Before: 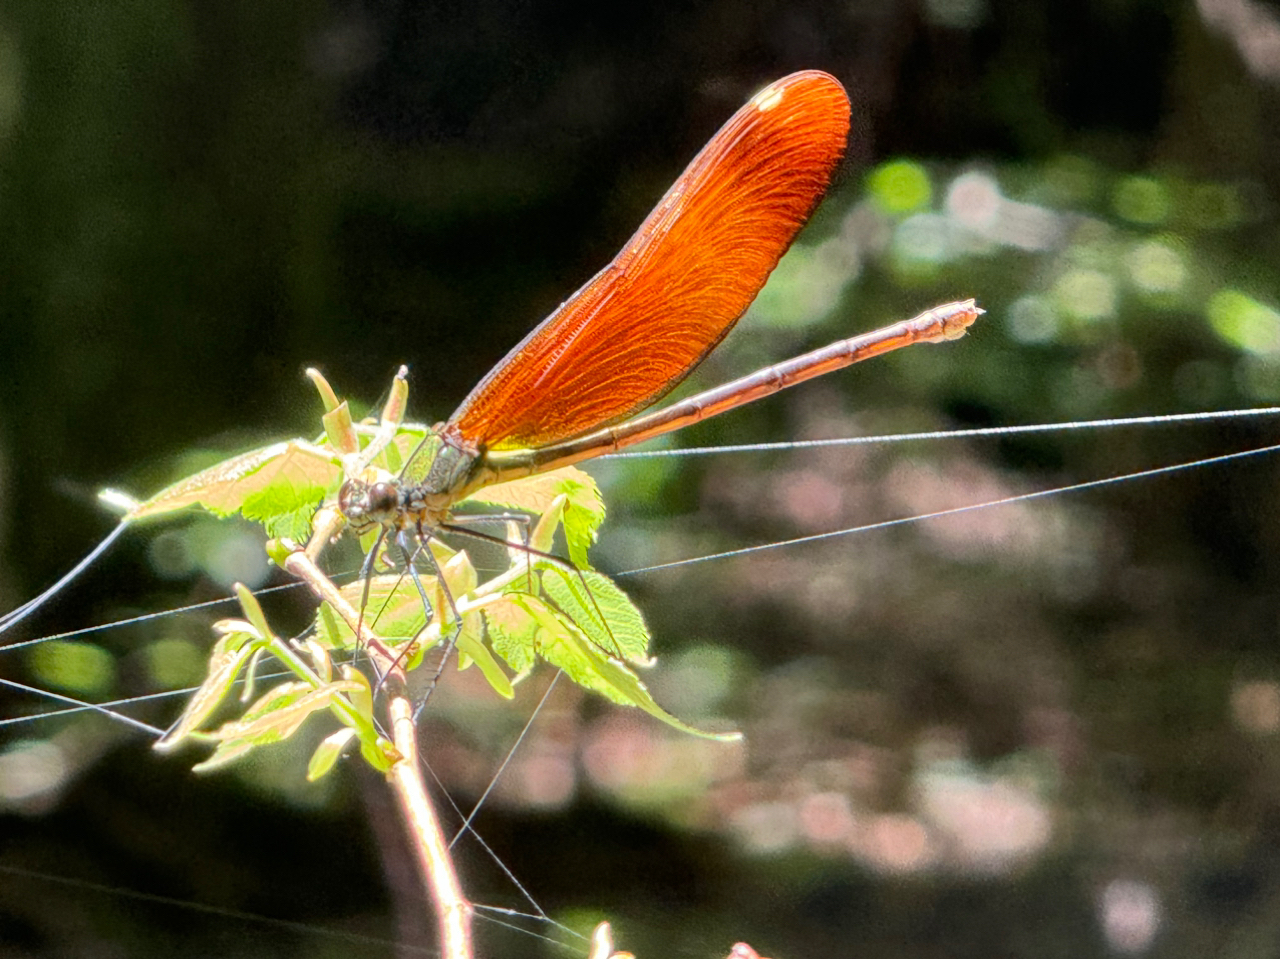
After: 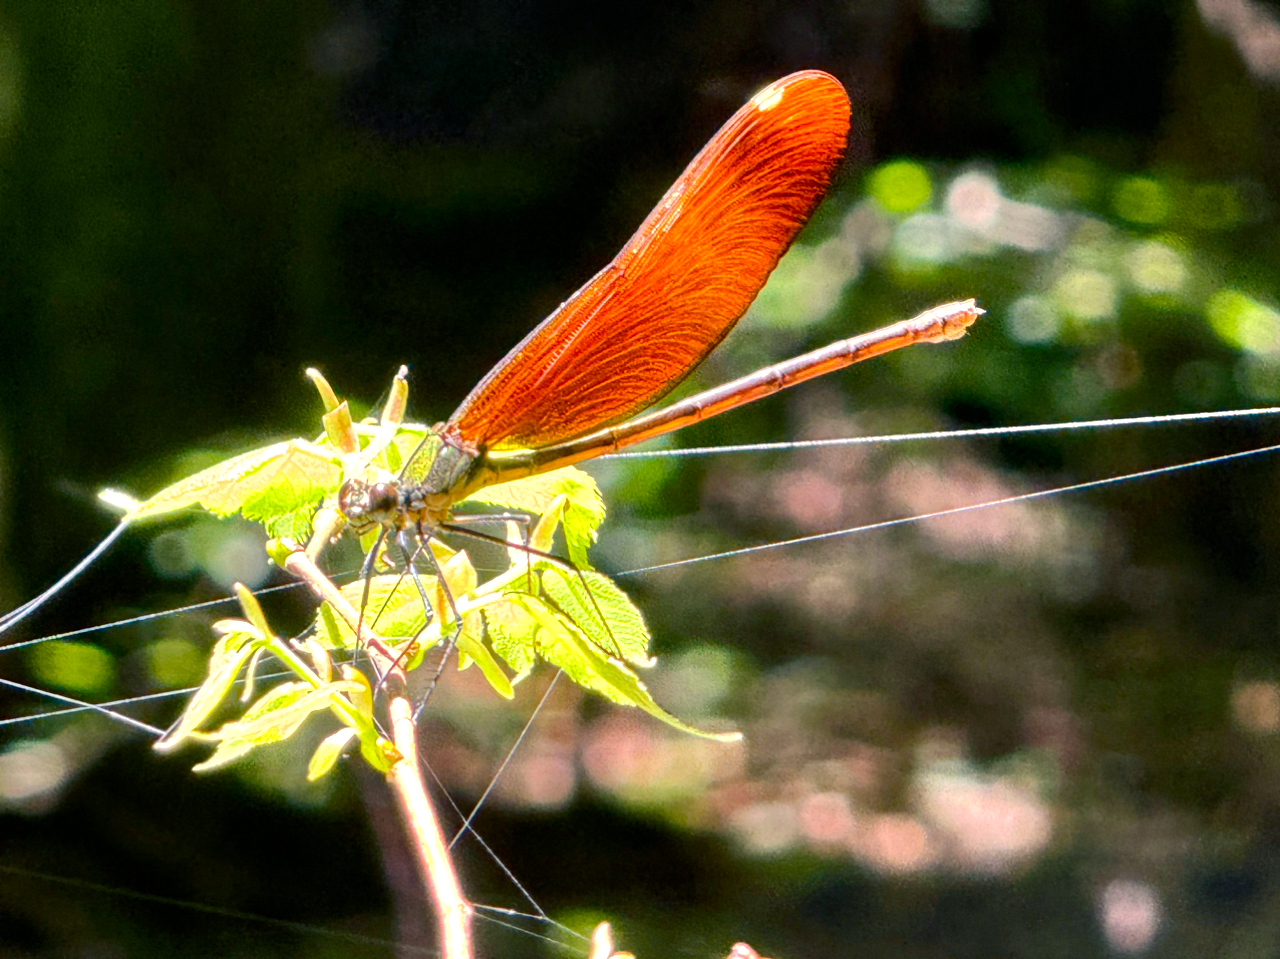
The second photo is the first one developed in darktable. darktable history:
shadows and highlights: shadows -20, white point adjustment -2, highlights -35
color balance rgb: shadows lift › chroma 4.21%, shadows lift › hue 252.22°, highlights gain › chroma 1.36%, highlights gain › hue 50.24°, perceptual saturation grading › mid-tones 6.33%, perceptual saturation grading › shadows 72.44%, perceptual brilliance grading › highlights 11.59%, contrast 5.05%
